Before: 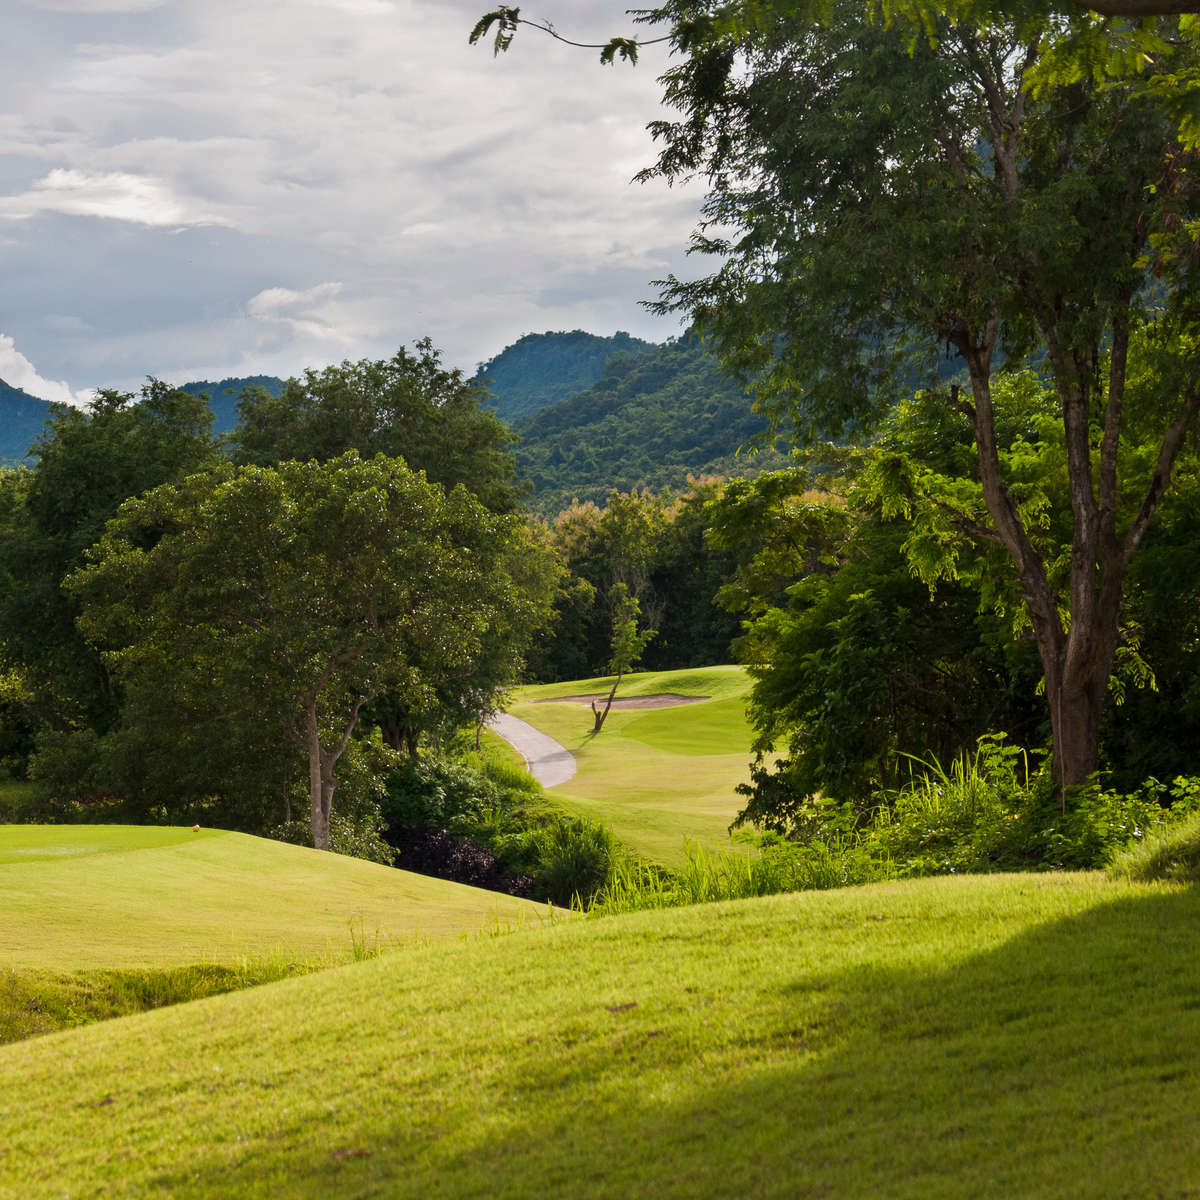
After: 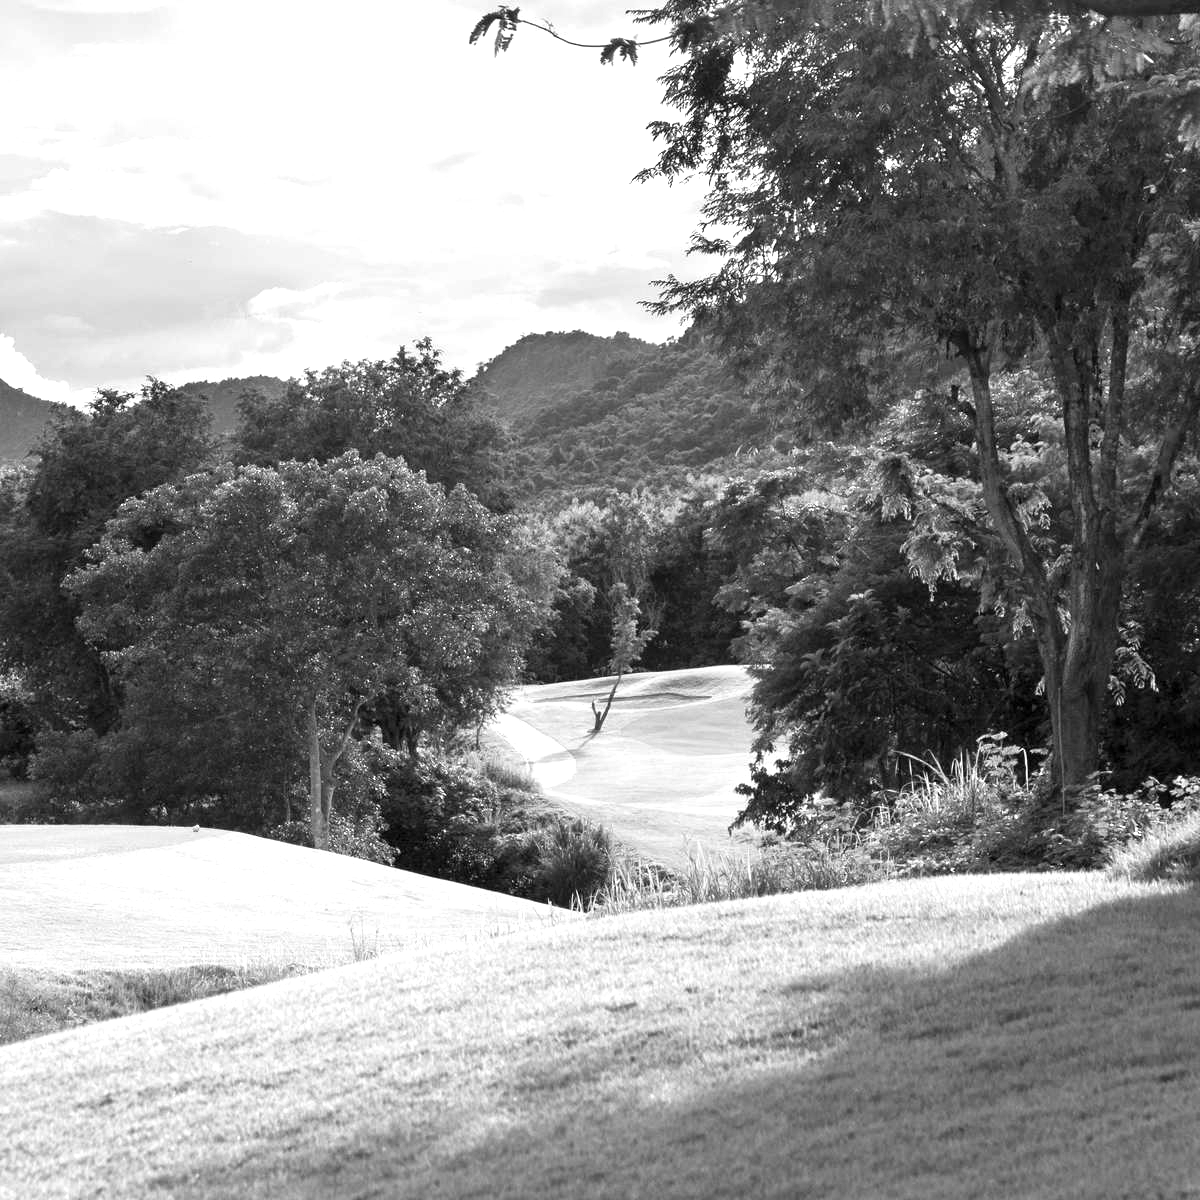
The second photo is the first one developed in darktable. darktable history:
monochrome: a 32, b 64, size 2.3
exposure: exposure 1 EV, compensate highlight preservation false
